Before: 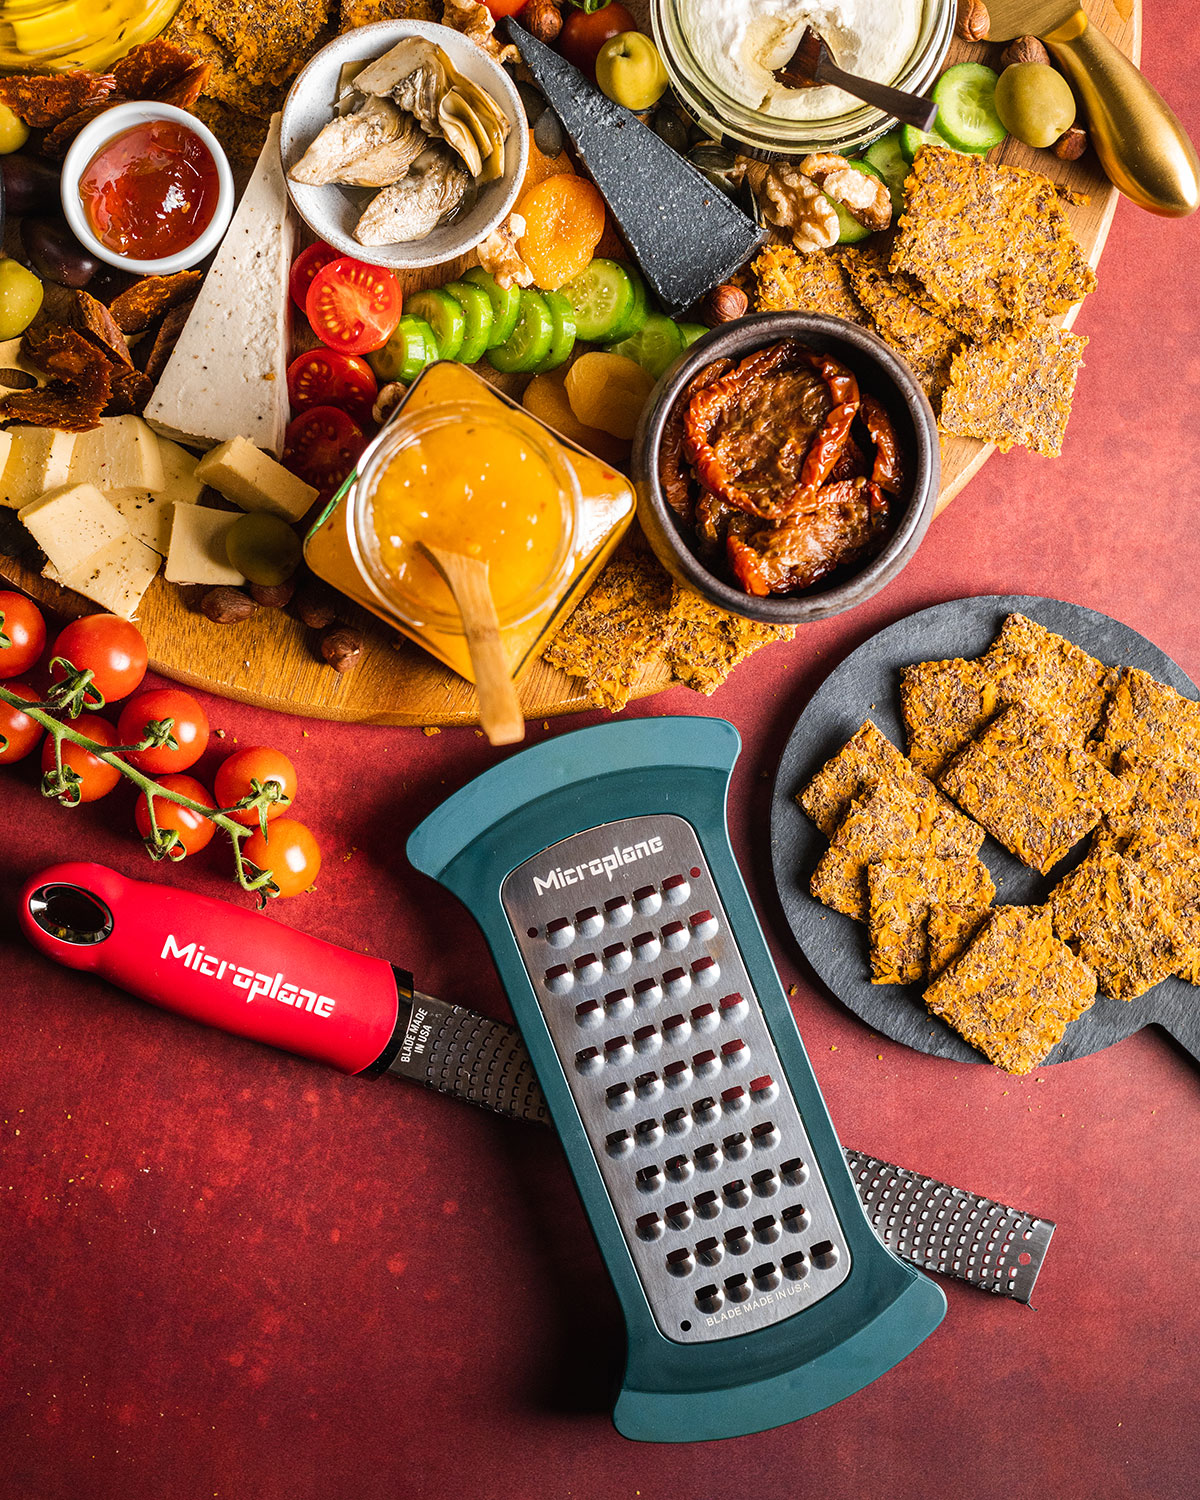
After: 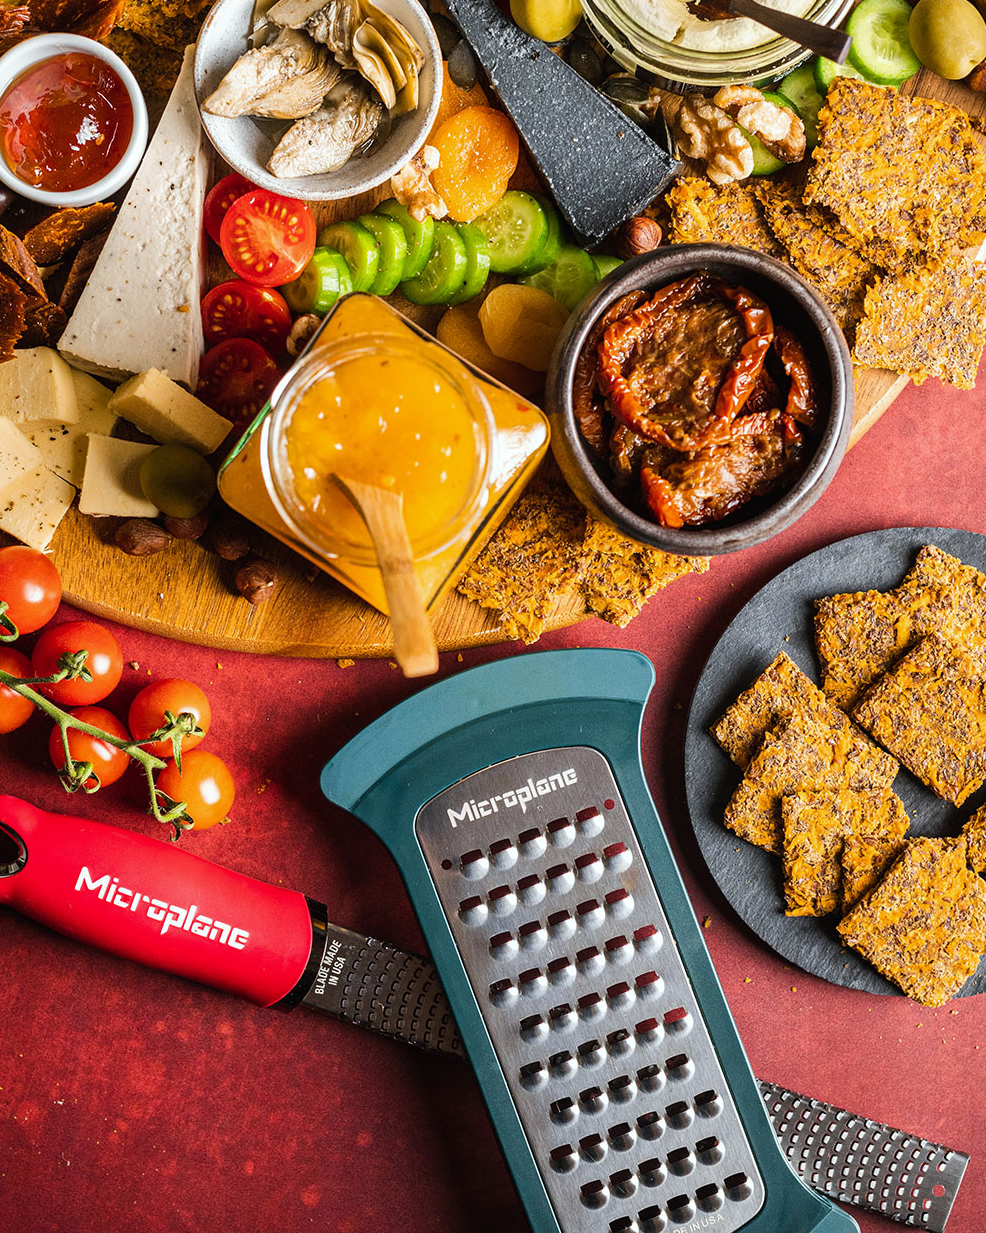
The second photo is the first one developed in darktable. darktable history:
white balance: red 0.978, blue 0.999
crop and rotate: left 7.196%, top 4.574%, right 10.605%, bottom 13.178%
